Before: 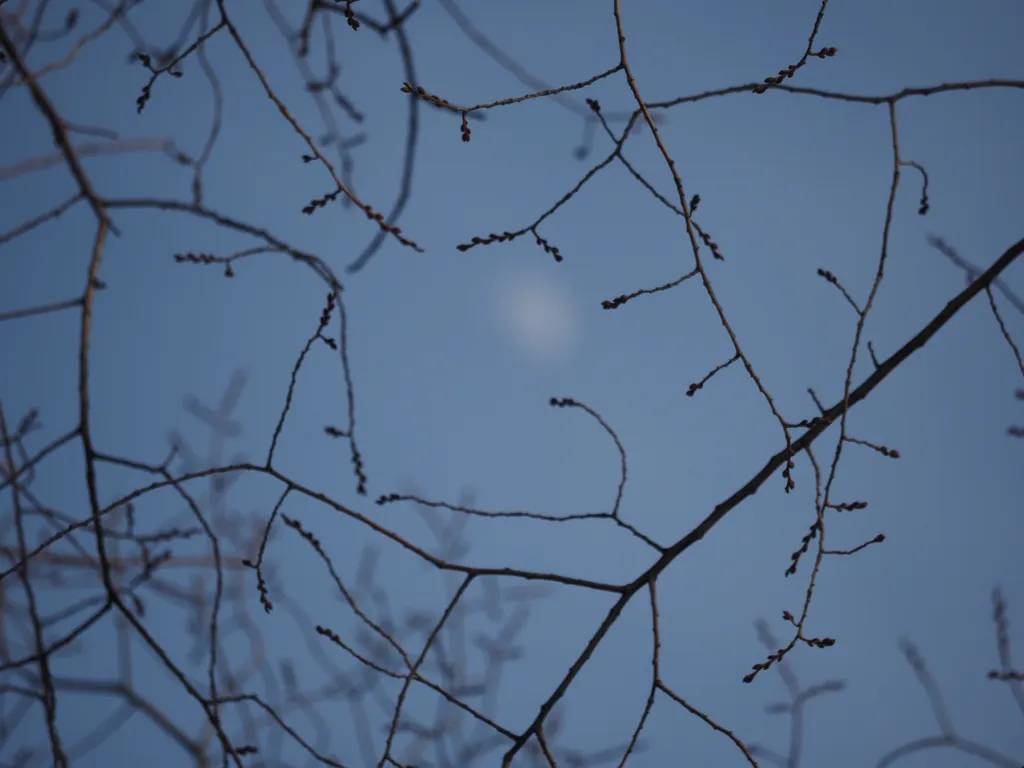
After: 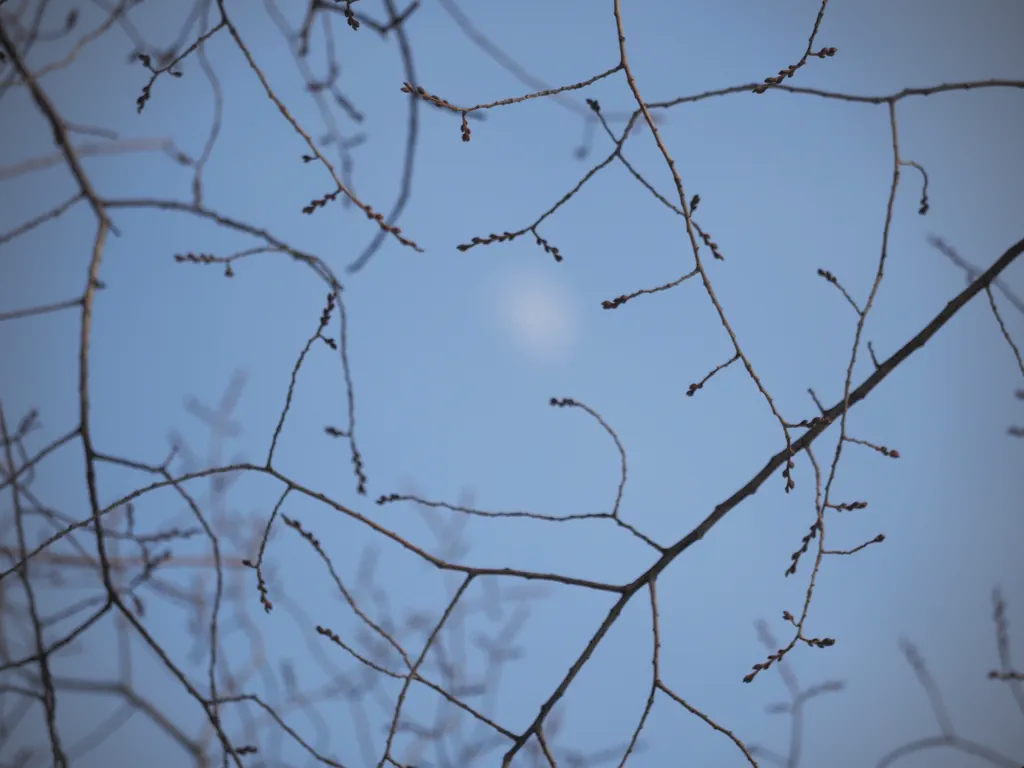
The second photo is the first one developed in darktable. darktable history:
contrast brightness saturation: contrast 0.098, brightness 0.291, saturation 0.148
vignetting: on, module defaults
